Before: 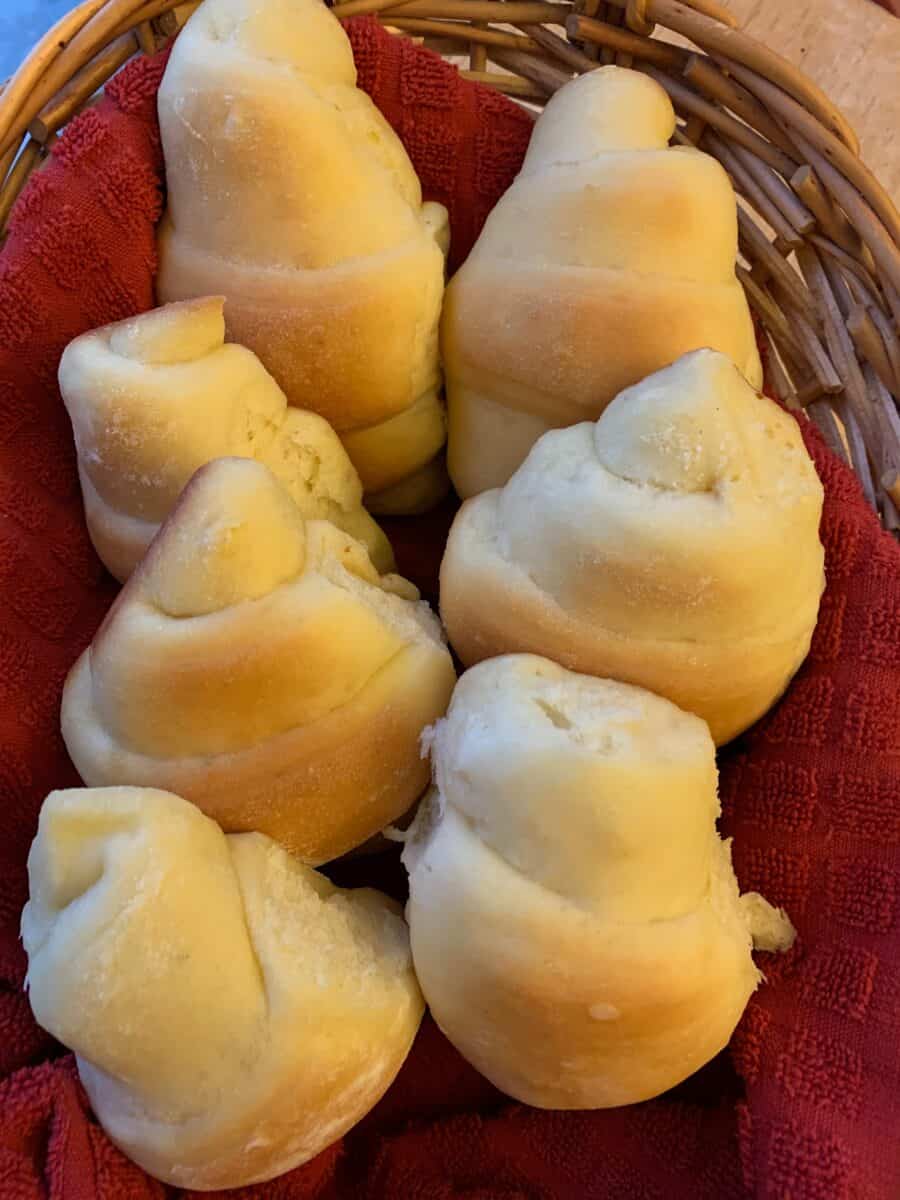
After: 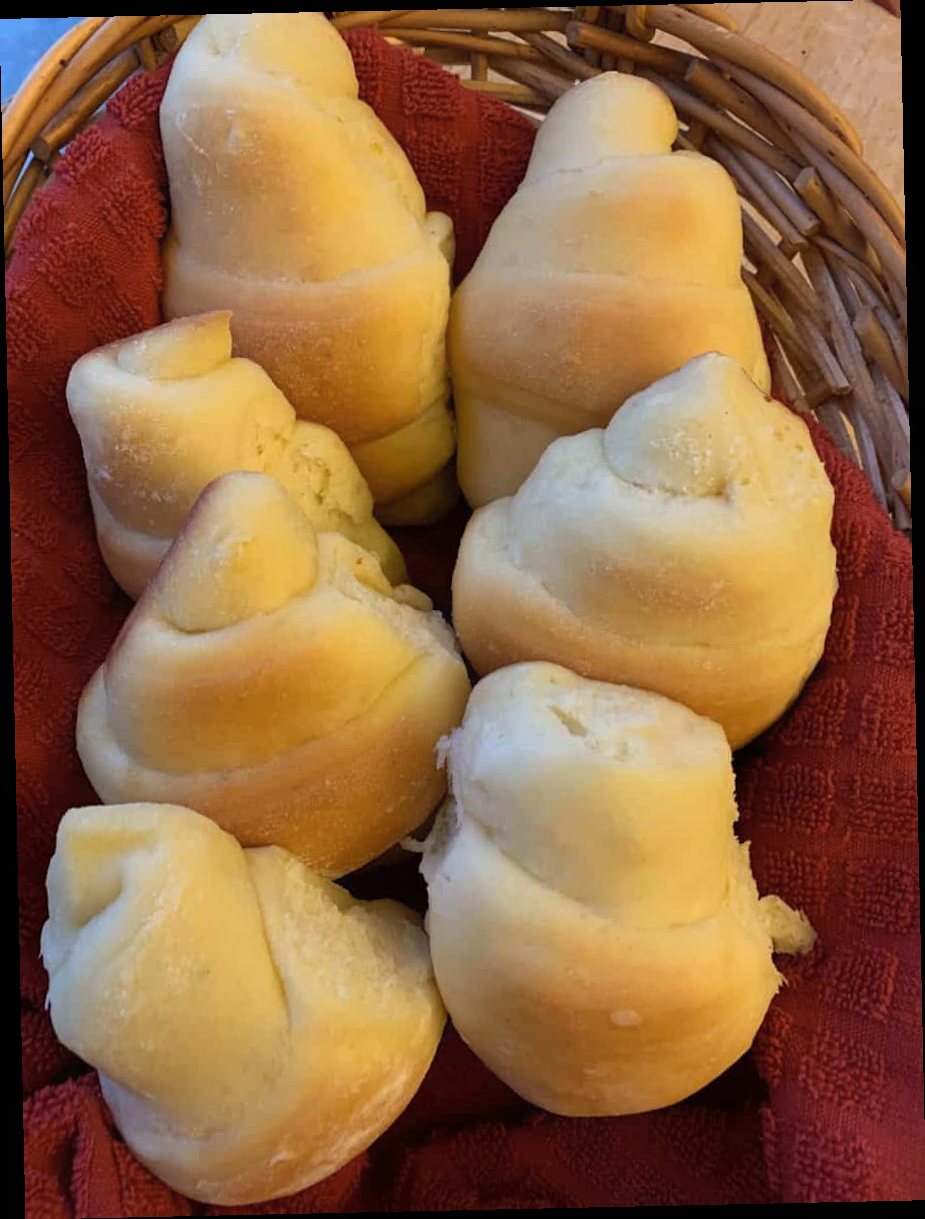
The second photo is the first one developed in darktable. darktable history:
contrast equalizer: y [[0.5, 0.5, 0.468, 0.5, 0.5, 0.5], [0.5 ×6], [0.5 ×6], [0 ×6], [0 ×6]]
color zones: curves: ch1 [(0.077, 0.436) (0.25, 0.5) (0.75, 0.5)]
rotate and perspective: rotation -1.24°, automatic cropping off
